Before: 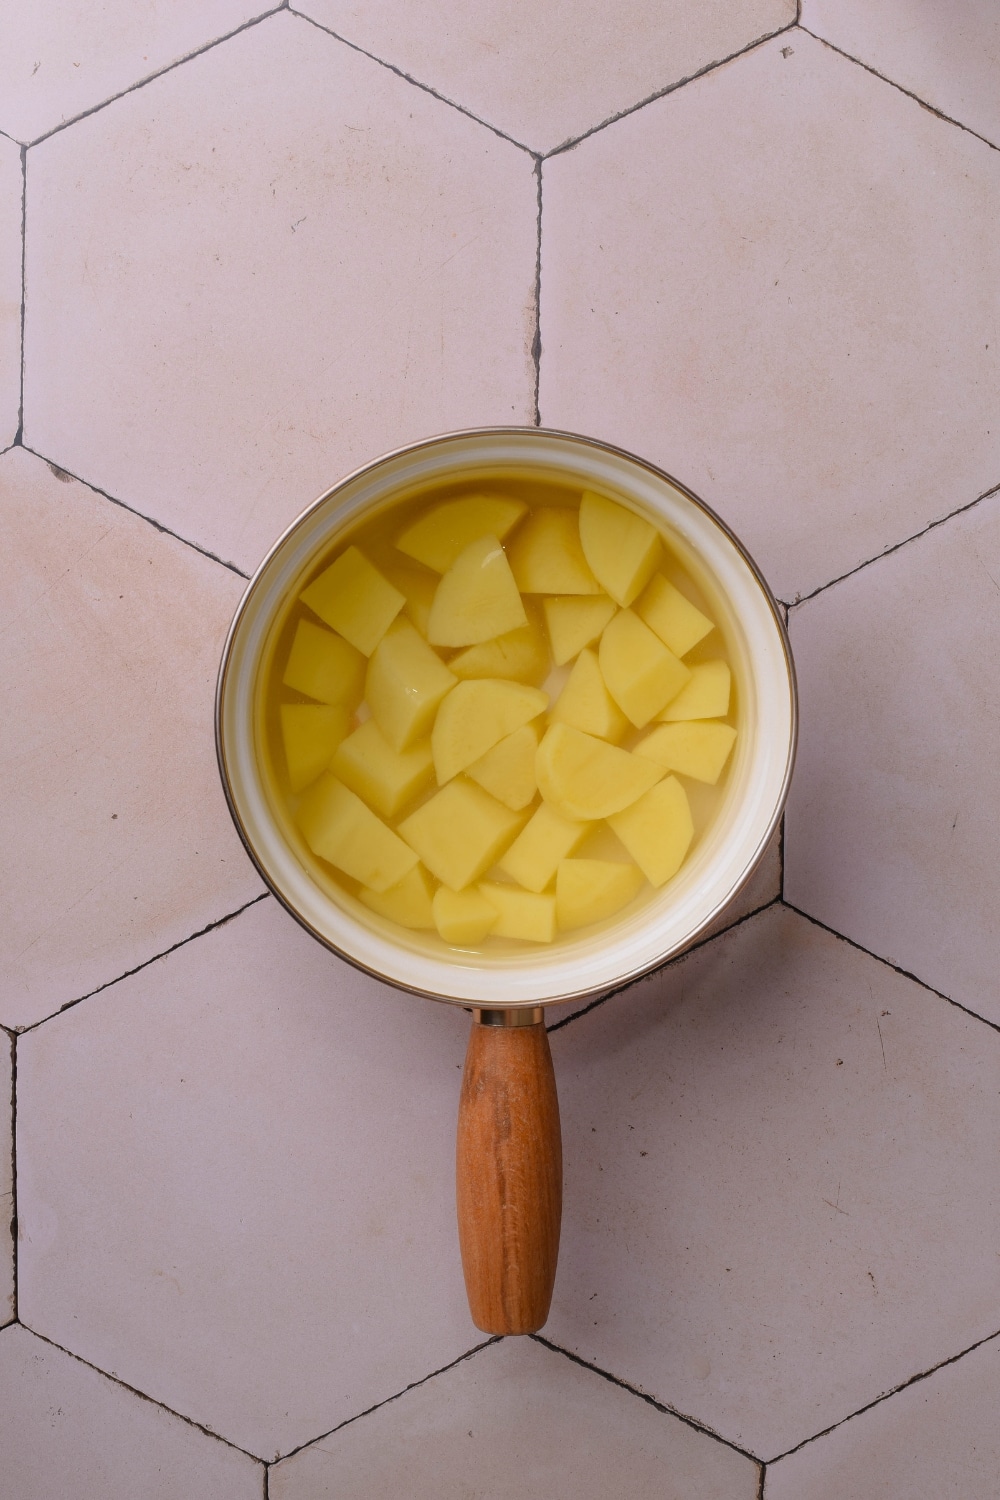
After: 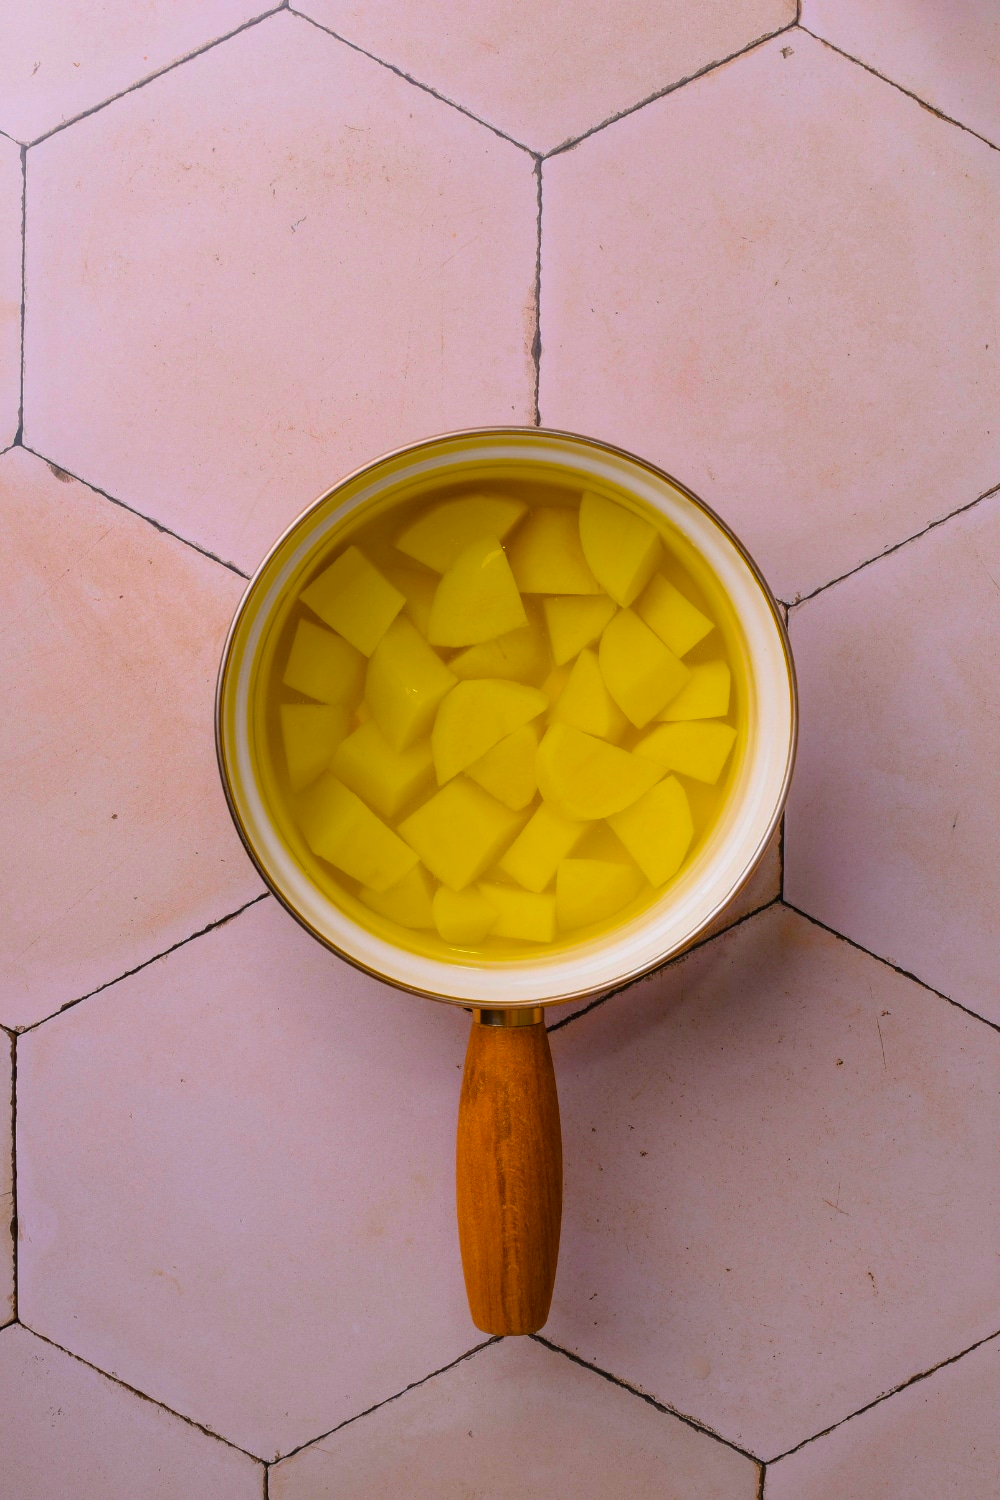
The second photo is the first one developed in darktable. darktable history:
color balance rgb: shadows lift › luminance -10.29%, shadows lift › chroma 0.804%, shadows lift › hue 112.35°, power › hue 71.48°, perceptual saturation grading › global saturation 65.217%, perceptual saturation grading › highlights 50.07%, perceptual saturation grading › shadows 29.756%
